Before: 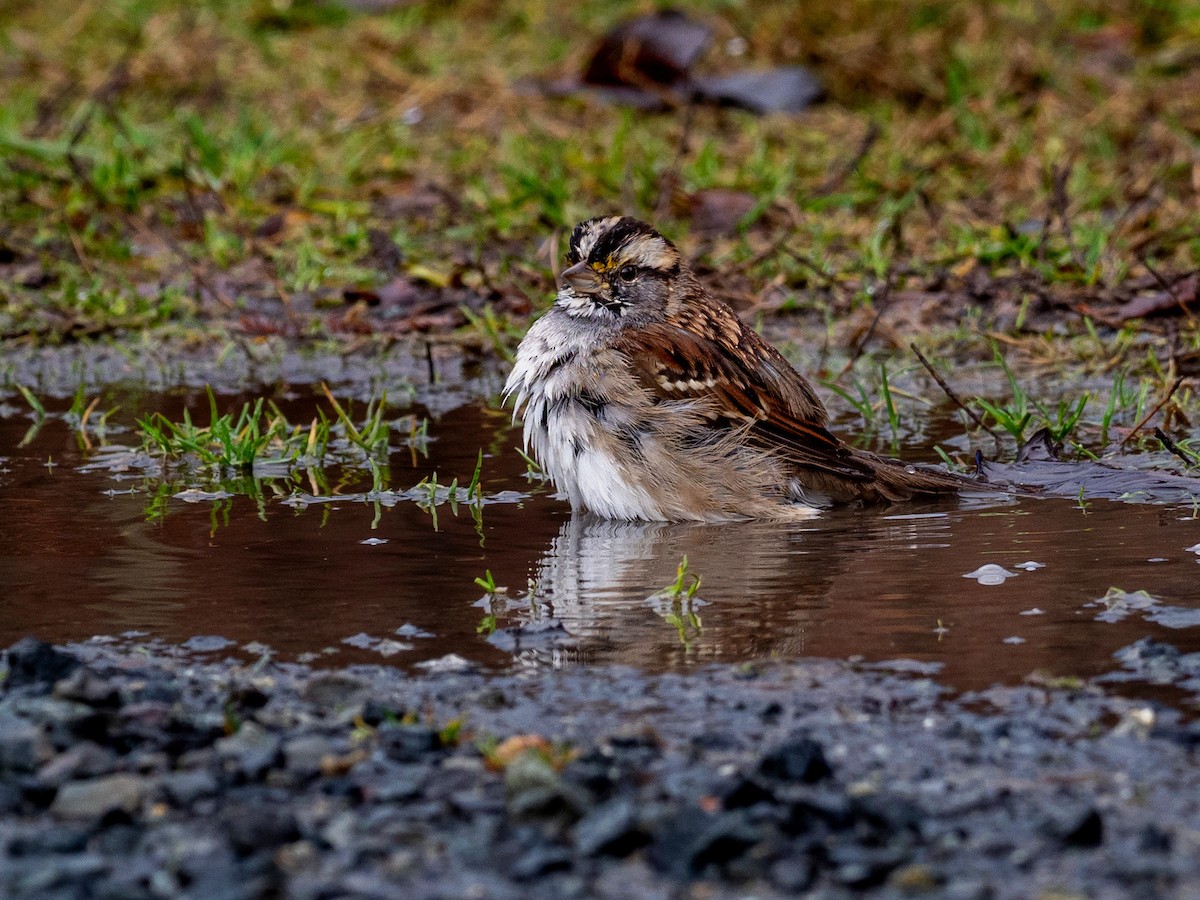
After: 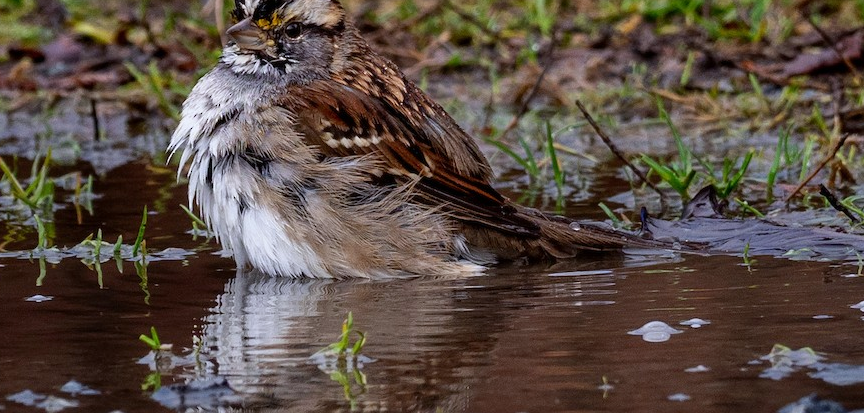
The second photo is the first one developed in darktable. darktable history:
crop and rotate: left 27.938%, top 27.046%, bottom 27.046%
white balance: red 0.98, blue 1.034
